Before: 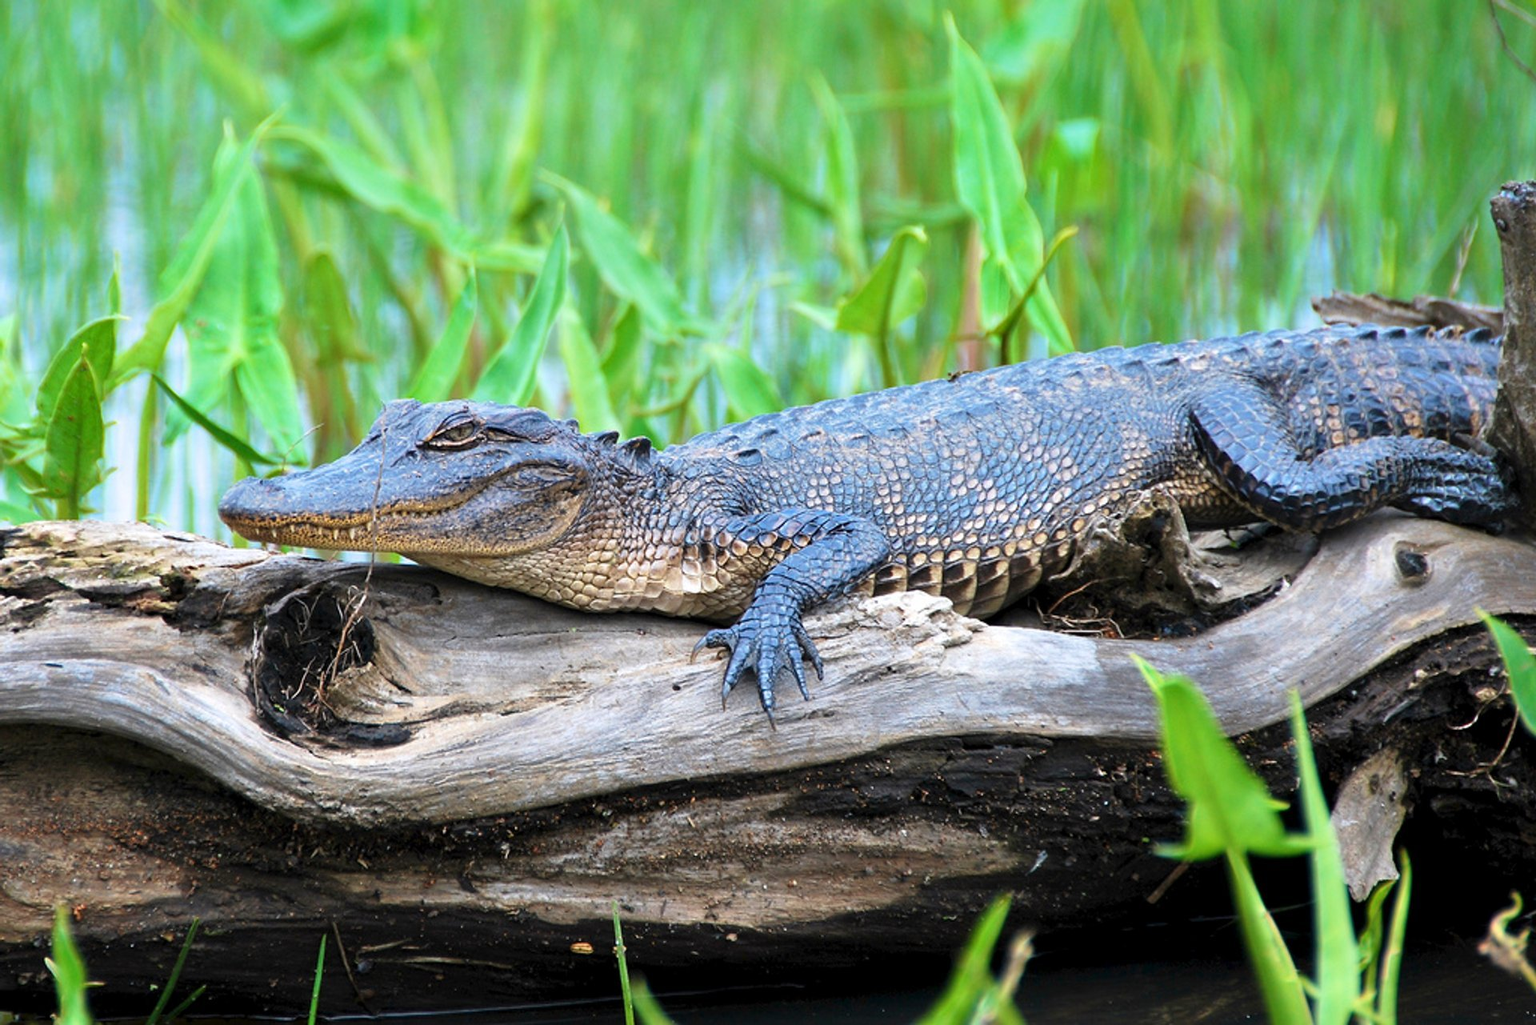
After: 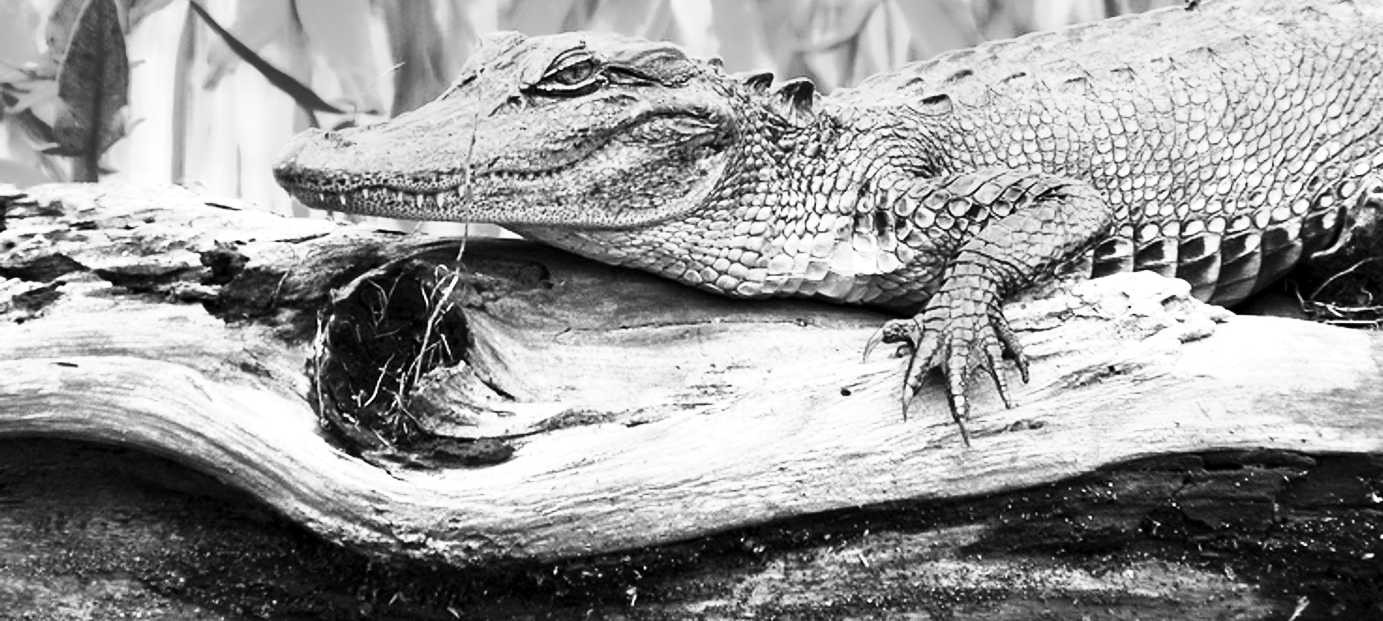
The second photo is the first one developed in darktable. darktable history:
monochrome: a 0, b 0, size 0.5, highlights 0.57
base curve: curves: ch0 [(0, 0) (0.303, 0.277) (1, 1)]
tone curve: curves: ch0 [(0, 0) (0.187, 0.12) (0.384, 0.363) (0.577, 0.681) (0.735, 0.881) (0.864, 0.959) (1, 0.987)]; ch1 [(0, 0) (0.402, 0.36) (0.476, 0.466) (0.501, 0.501) (0.518, 0.514) (0.564, 0.614) (0.614, 0.664) (0.741, 0.829) (1, 1)]; ch2 [(0, 0) (0.429, 0.387) (0.483, 0.481) (0.503, 0.501) (0.522, 0.533) (0.564, 0.605) (0.615, 0.697) (0.702, 0.774) (1, 0.895)], color space Lab, independent channels
crop: top 36.498%, right 27.964%, bottom 14.995%
color balance rgb: global vibrance 6.81%, saturation formula JzAzBz (2021)
exposure: exposure 0.515 EV, compensate highlight preservation false
local contrast: mode bilateral grid, contrast 100, coarseness 100, detail 108%, midtone range 0.2
